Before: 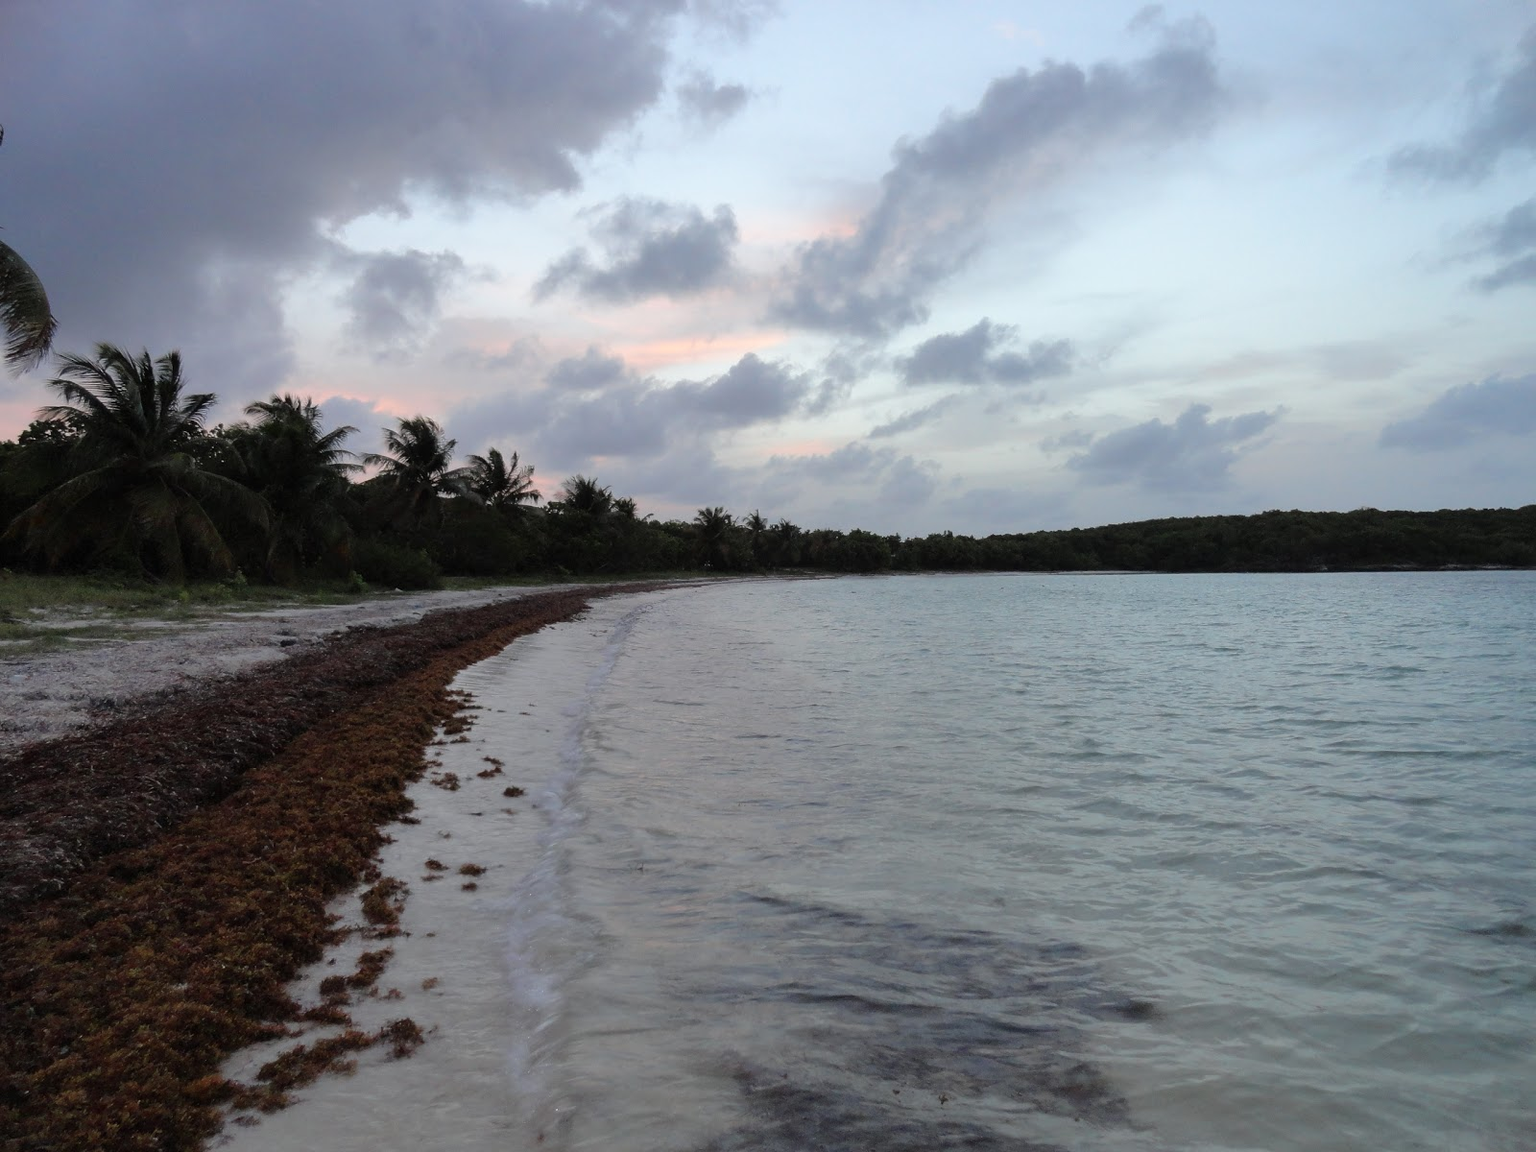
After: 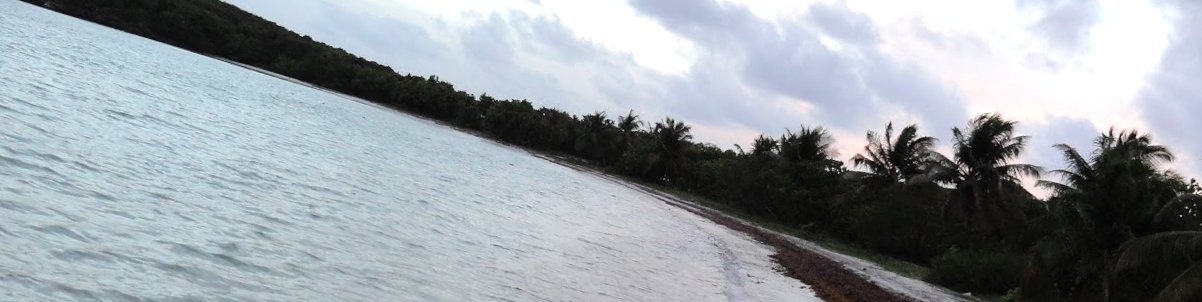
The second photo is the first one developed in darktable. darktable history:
exposure: exposure 0.493 EV, compensate highlight preservation false
crop and rotate: angle 16.12°, top 30.835%, bottom 35.653%
tone equalizer: -8 EV -0.417 EV, -7 EV -0.389 EV, -6 EV -0.333 EV, -5 EV -0.222 EV, -3 EV 0.222 EV, -2 EV 0.333 EV, -1 EV 0.389 EV, +0 EV 0.417 EV, edges refinement/feathering 500, mask exposure compensation -1.57 EV, preserve details no
